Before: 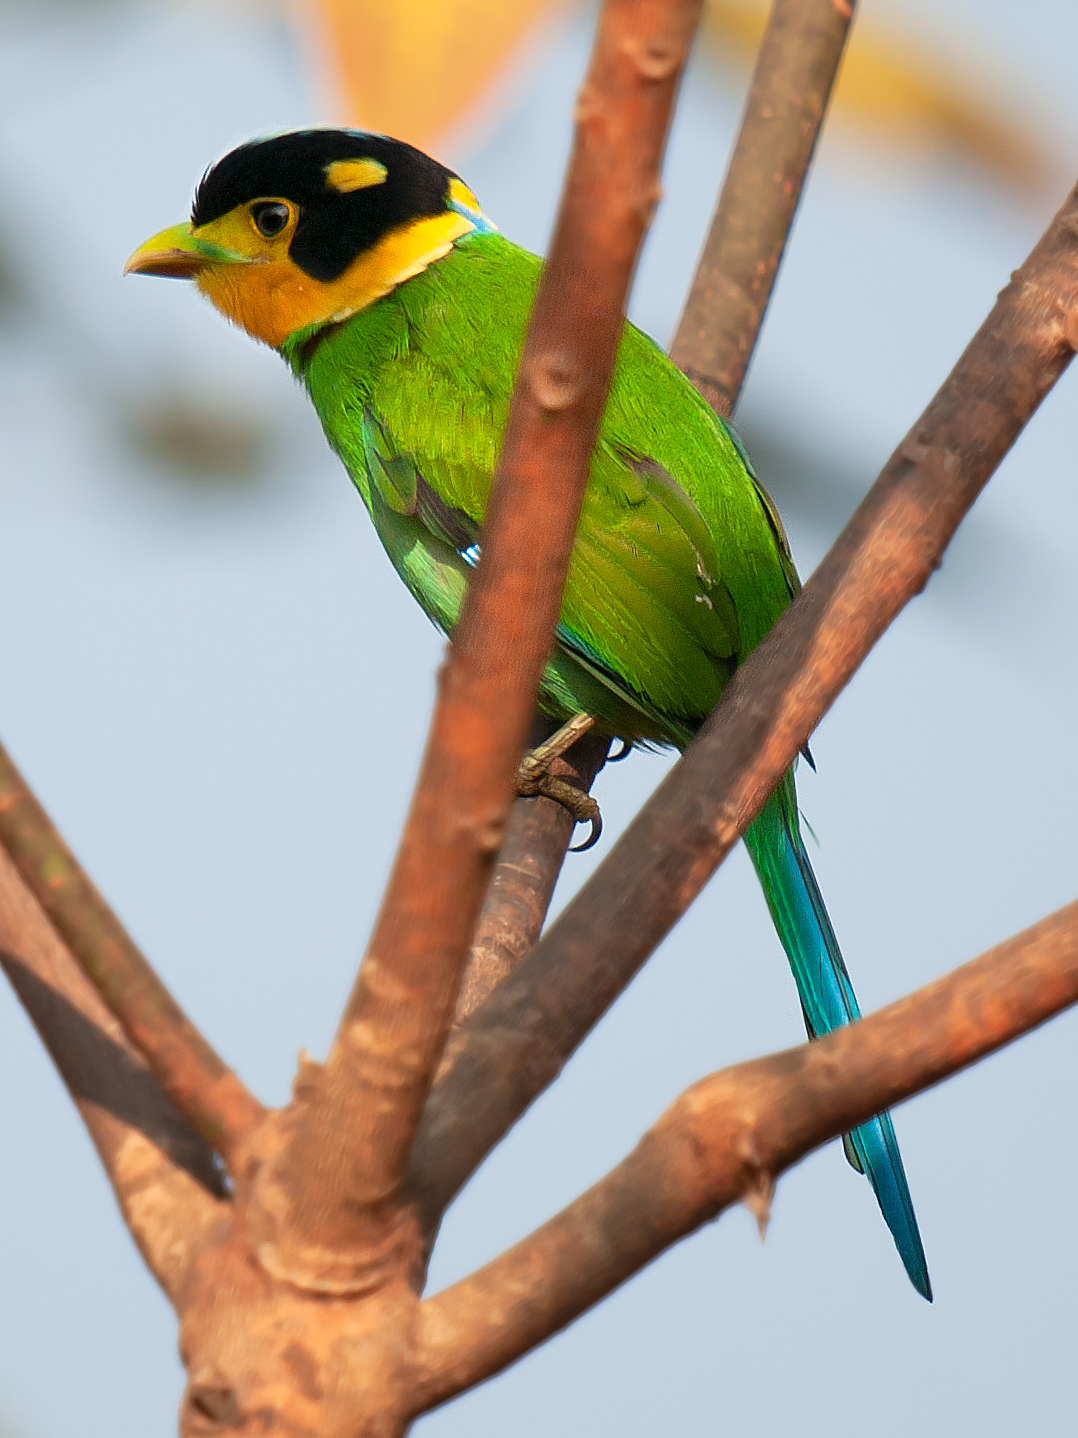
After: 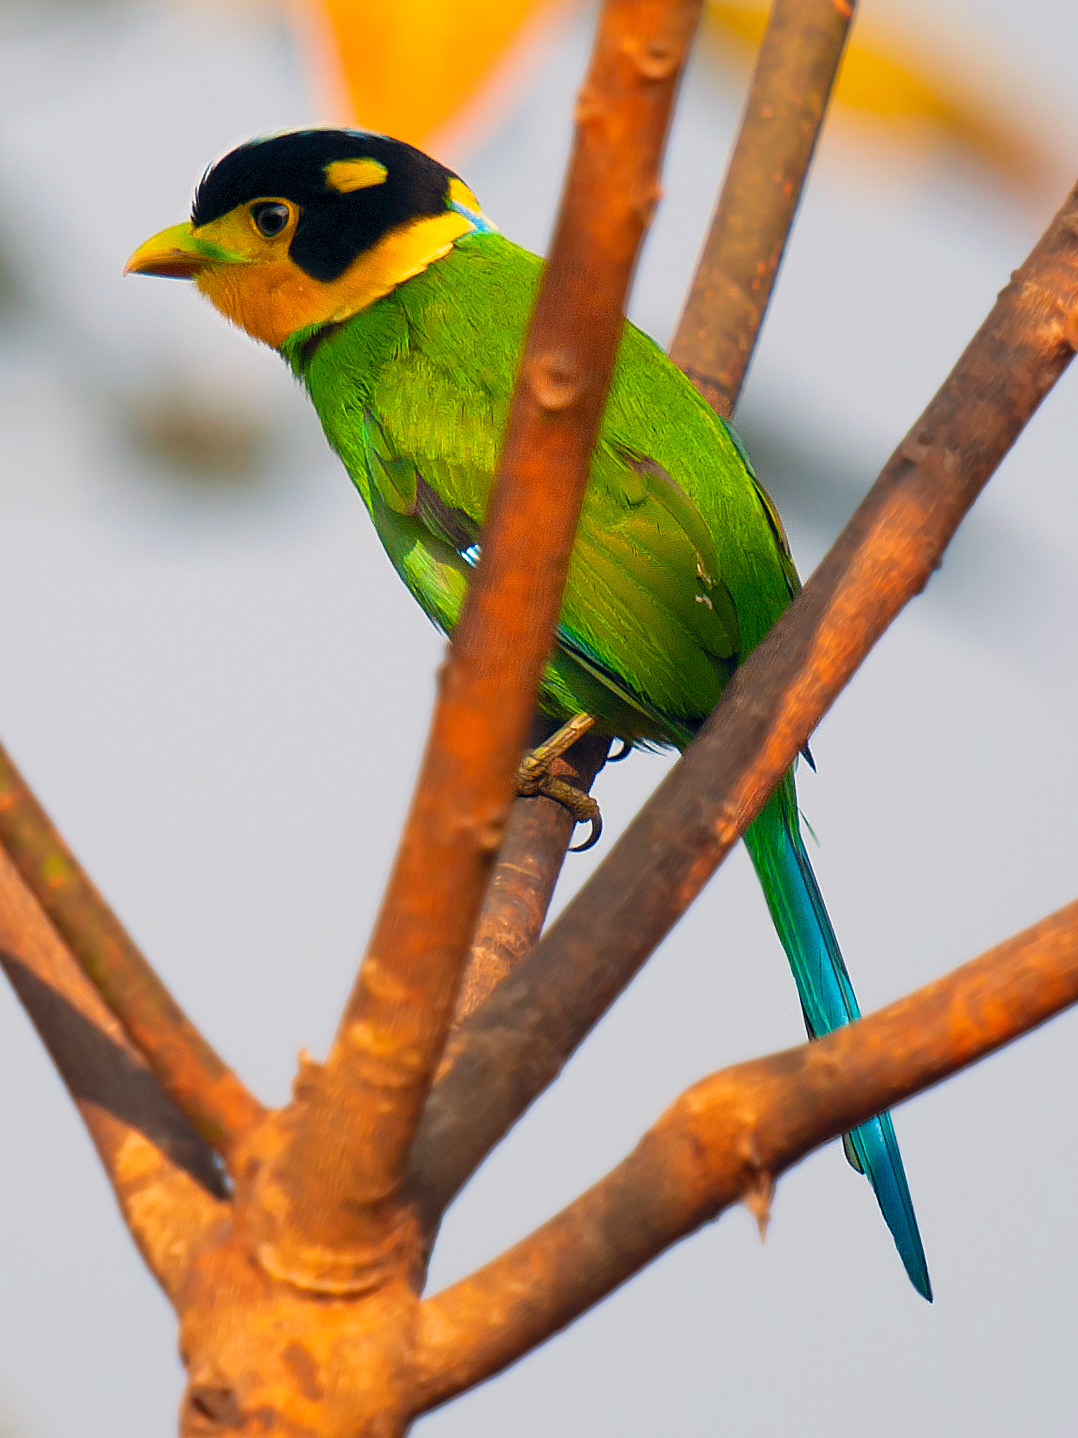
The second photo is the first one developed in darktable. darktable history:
color balance rgb: highlights gain › chroma 3.62%, highlights gain › hue 58.72°, global offset › chroma 0.061%, global offset › hue 253.75°, perceptual saturation grading › global saturation 25.548%, global vibrance 21.018%
